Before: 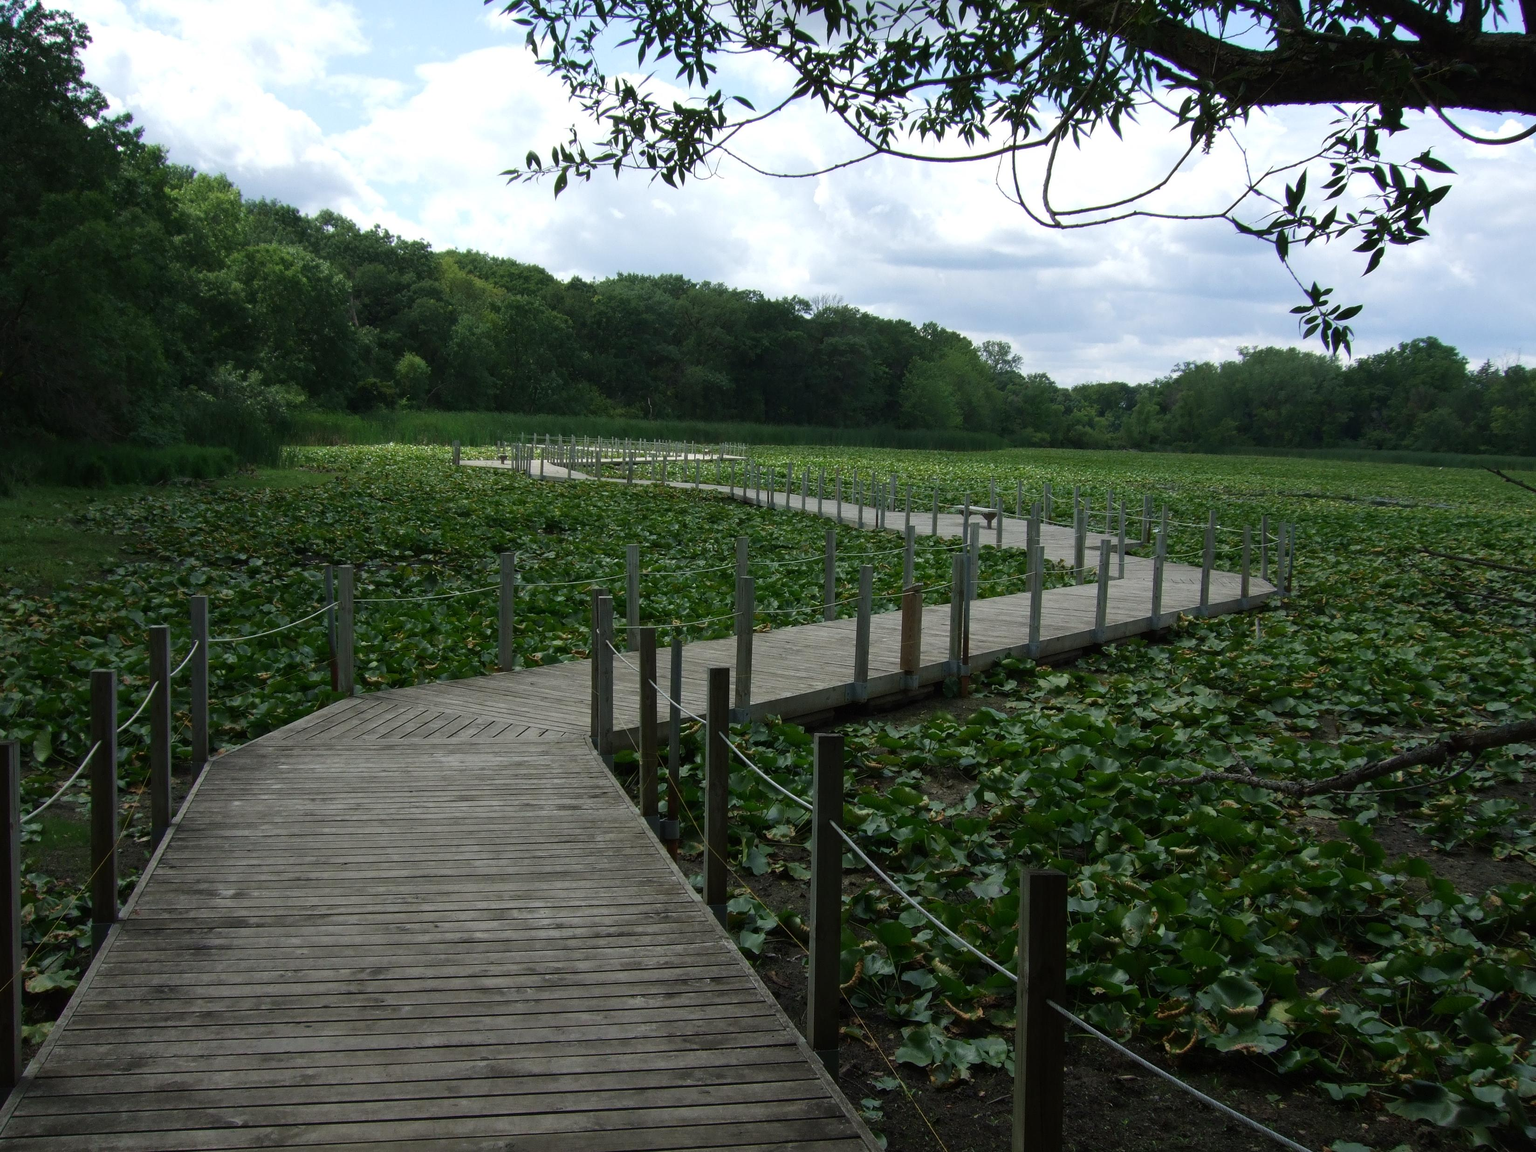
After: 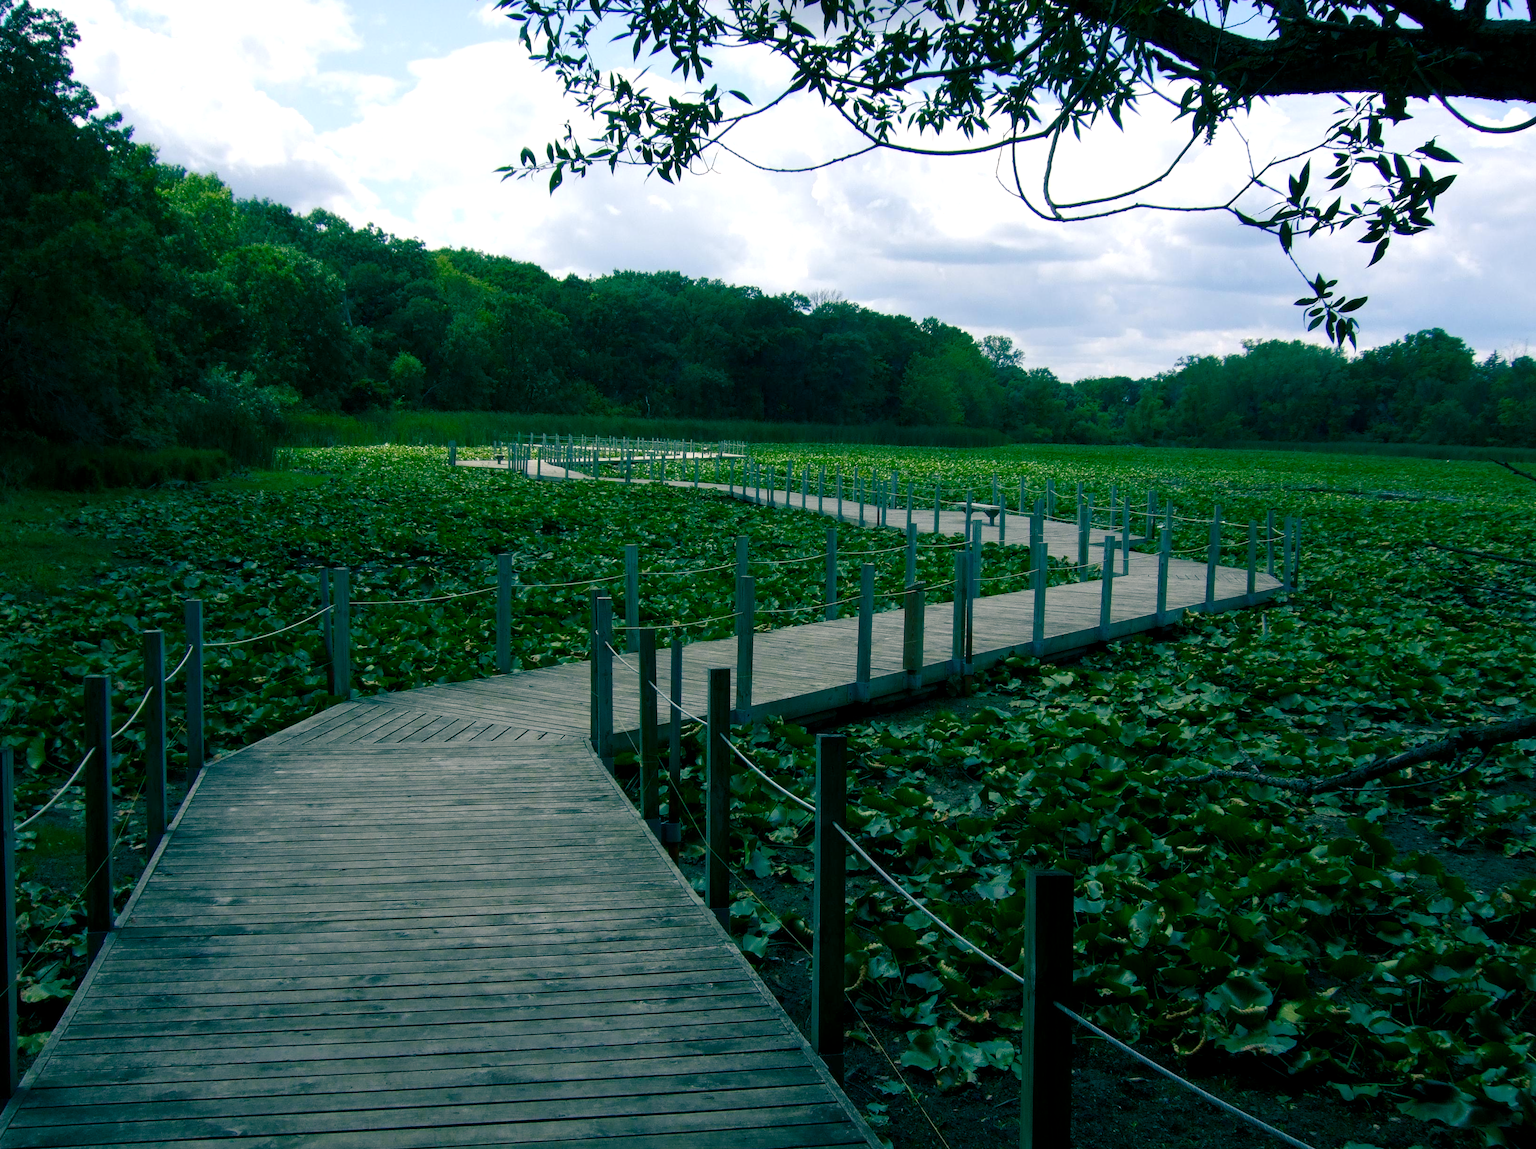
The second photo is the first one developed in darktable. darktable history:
rotate and perspective: rotation -0.45°, automatic cropping original format, crop left 0.008, crop right 0.992, crop top 0.012, crop bottom 0.988
color balance rgb: shadows lift › luminance -28.76%, shadows lift › chroma 10%, shadows lift › hue 230°, power › chroma 0.5%, power › hue 215°, highlights gain › luminance 7.14%, highlights gain › chroma 1%, highlights gain › hue 50°, global offset › luminance -0.29%, global offset › hue 260°, perceptual saturation grading › global saturation 20%, perceptual saturation grading › highlights -13.92%, perceptual saturation grading › shadows 50%
